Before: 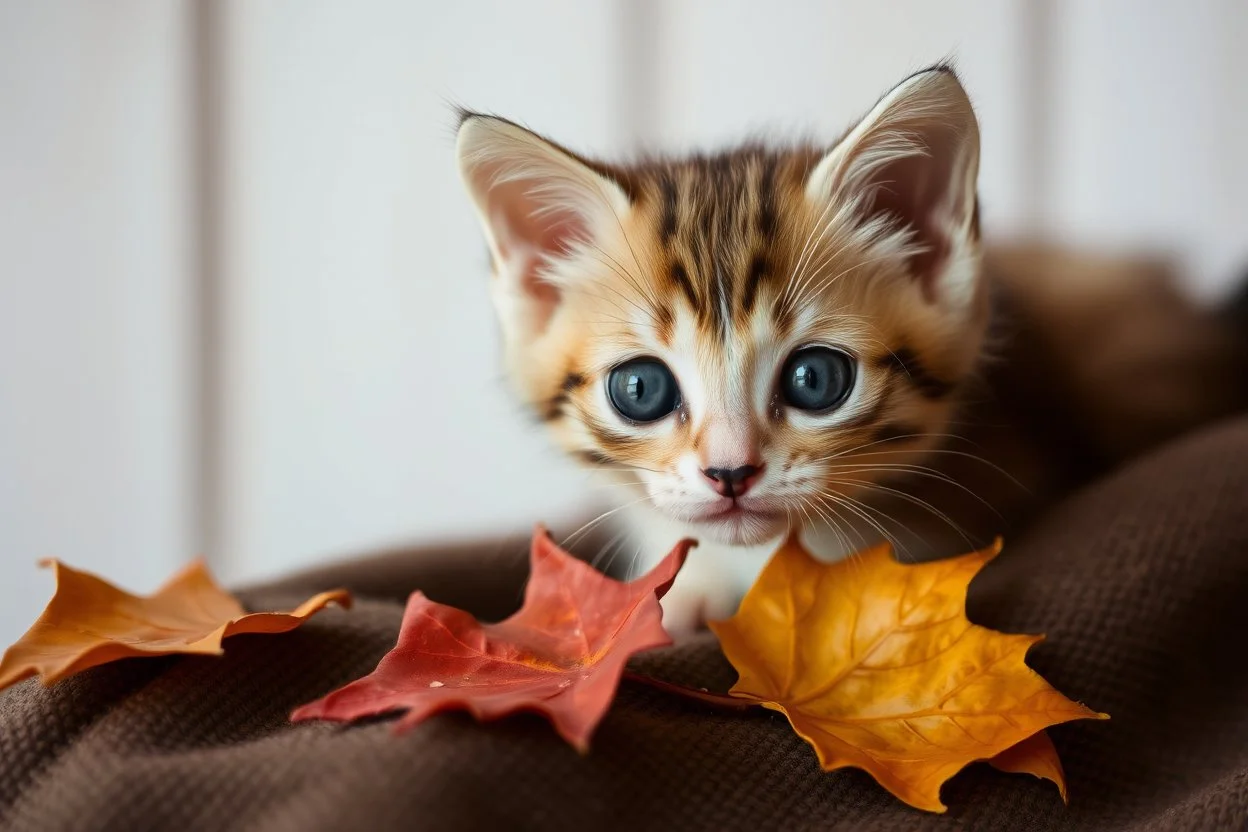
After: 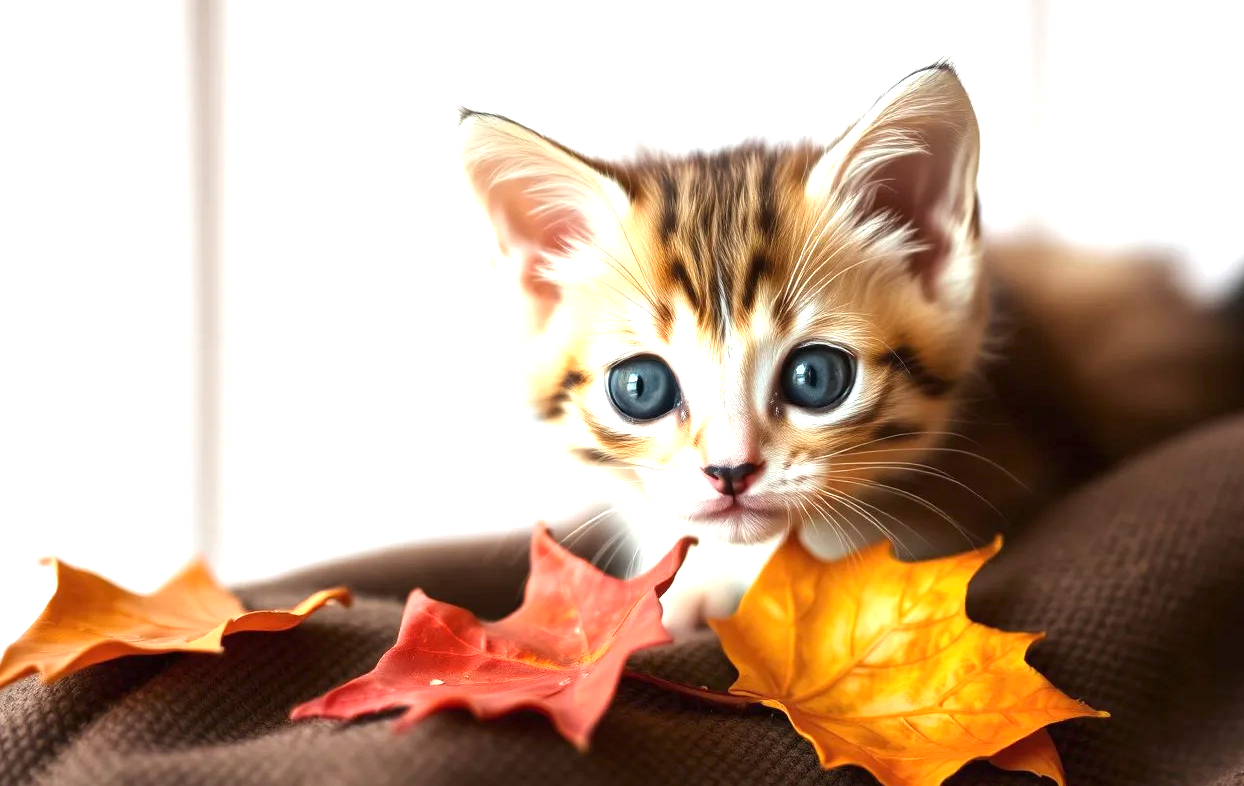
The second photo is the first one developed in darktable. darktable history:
exposure: black level correction 0, exposure 1.199 EV, compensate exposure bias true, compensate highlight preservation false
crop: top 0.351%, right 0.263%, bottom 5.081%
